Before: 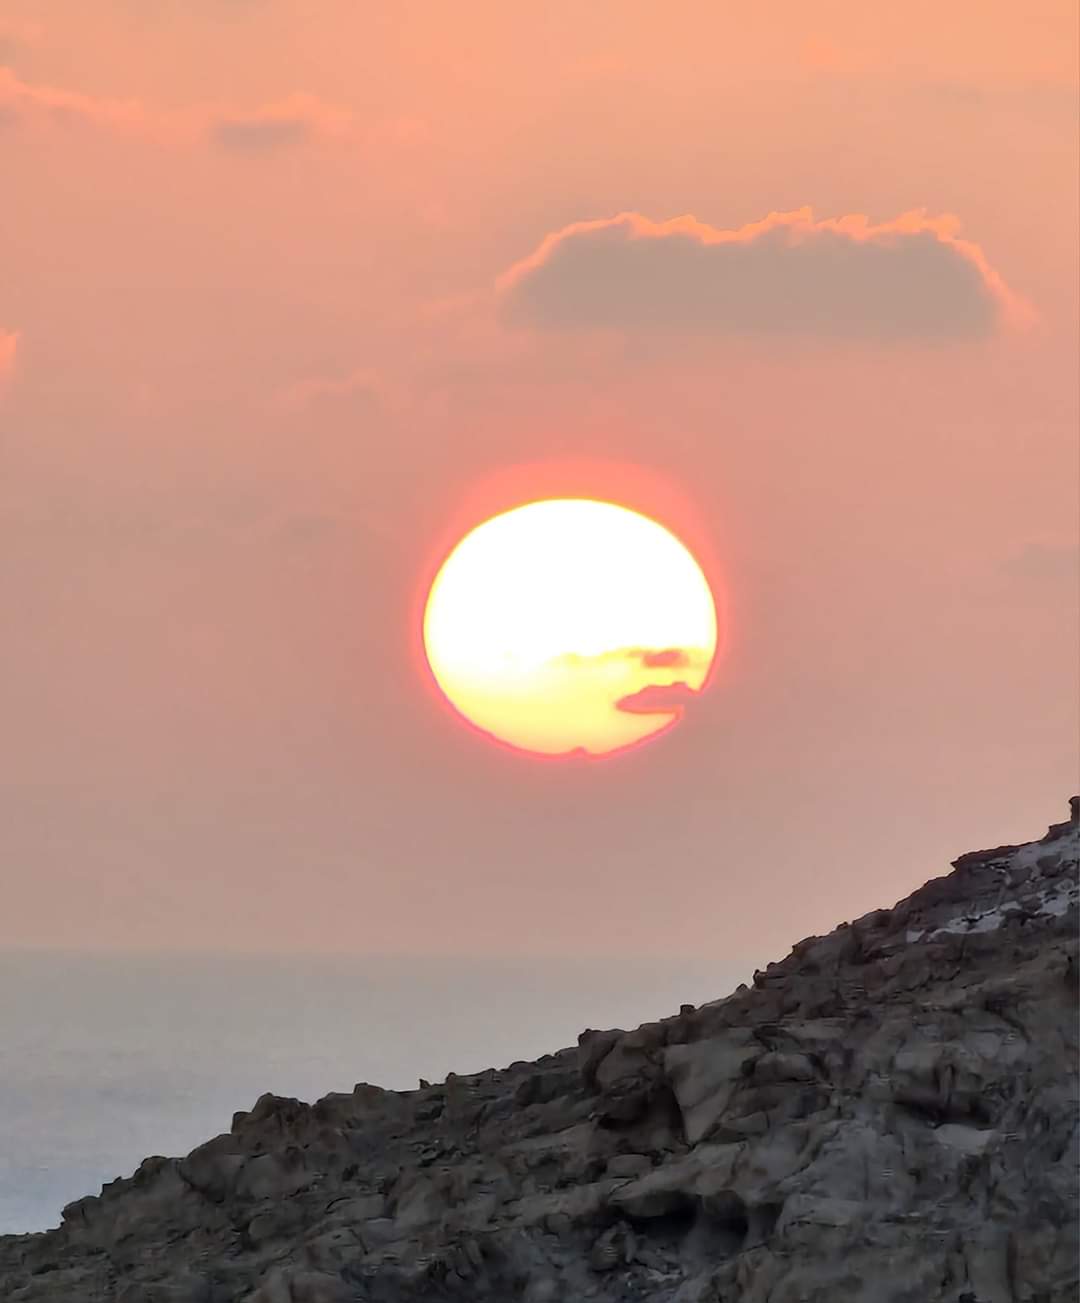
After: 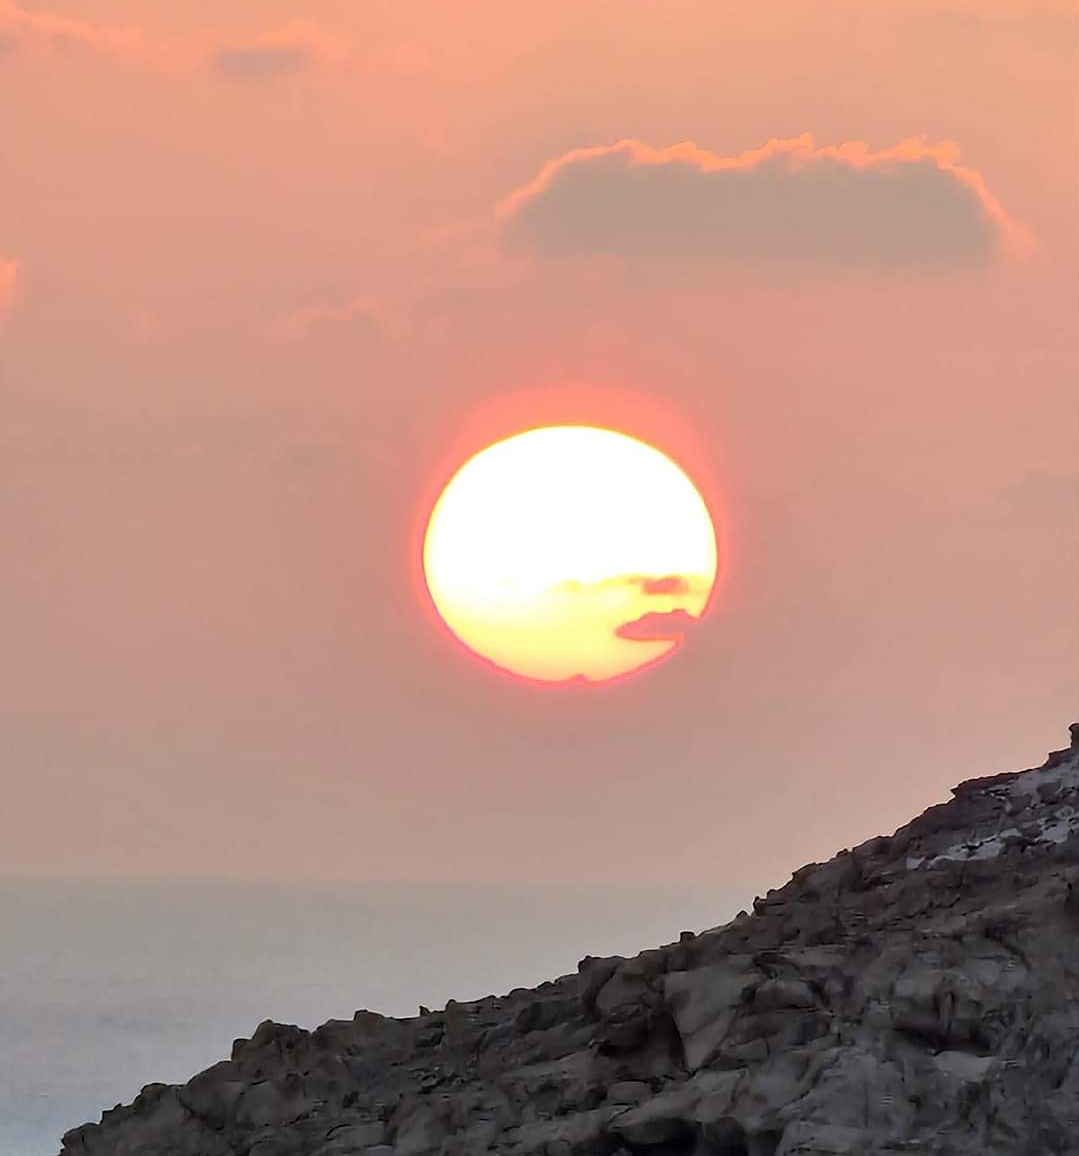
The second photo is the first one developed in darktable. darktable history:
crop and rotate: top 5.609%, bottom 5.609%
sharpen: radius 1.864, amount 0.398, threshold 1.271
